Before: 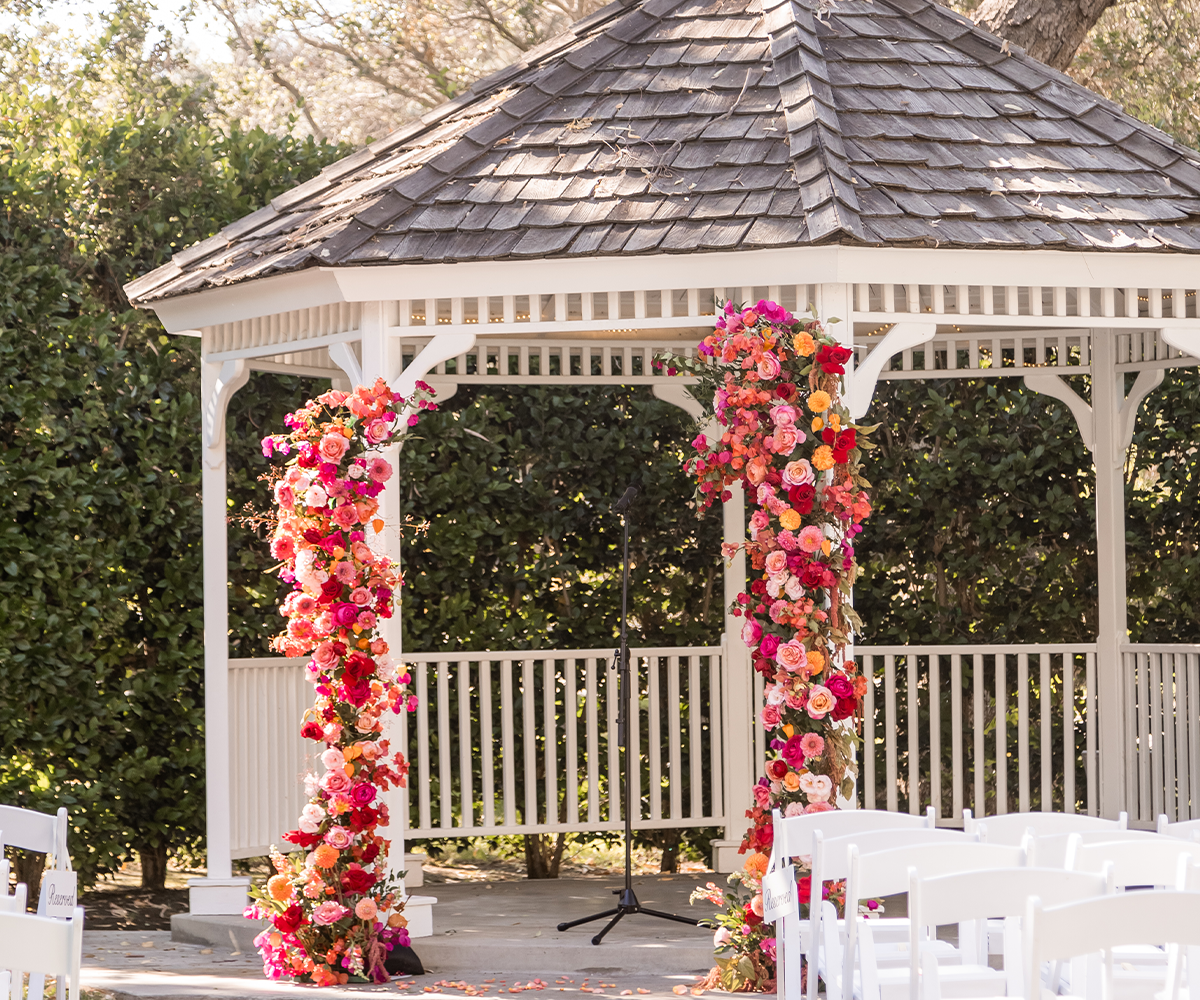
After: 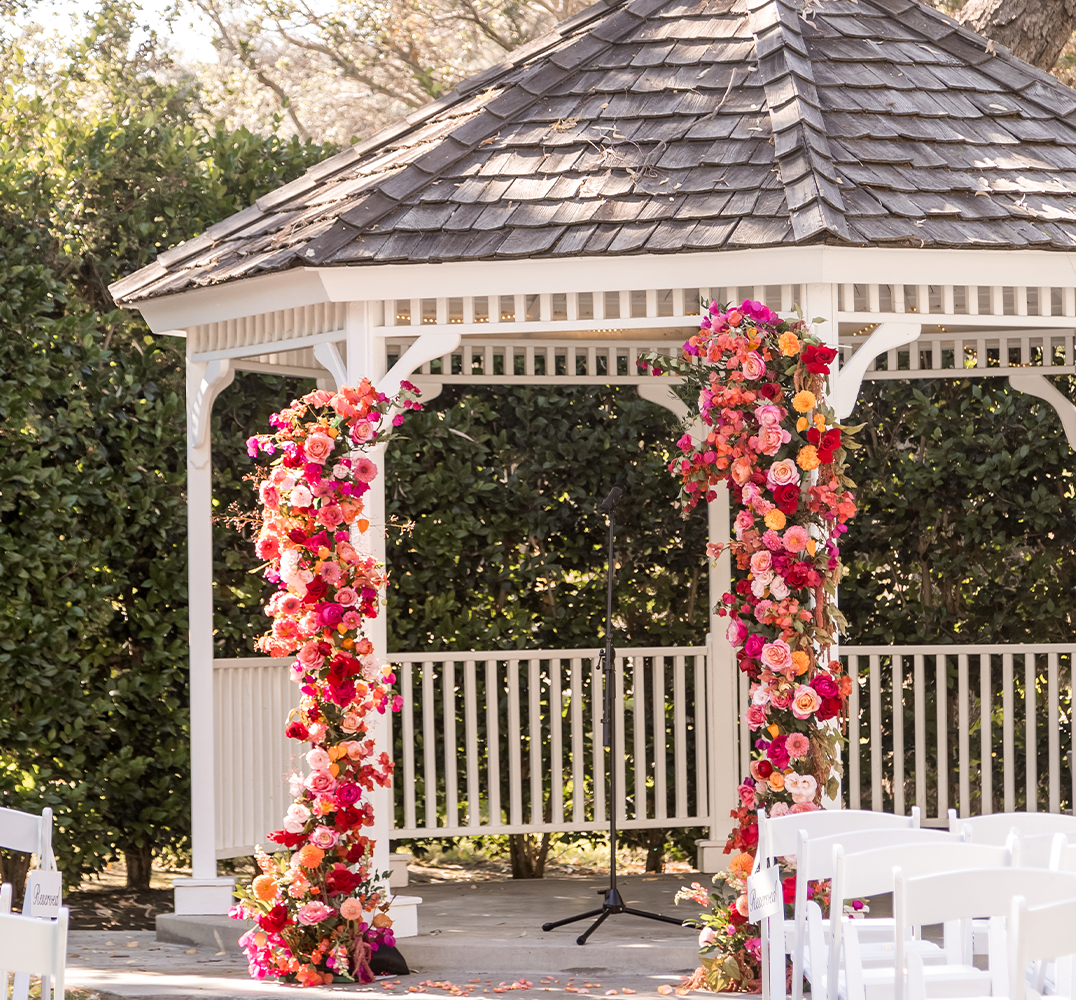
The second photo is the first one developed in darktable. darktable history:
local contrast: mode bilateral grid, contrast 19, coarseness 51, detail 119%, midtone range 0.2
crop and rotate: left 1.331%, right 8.923%
